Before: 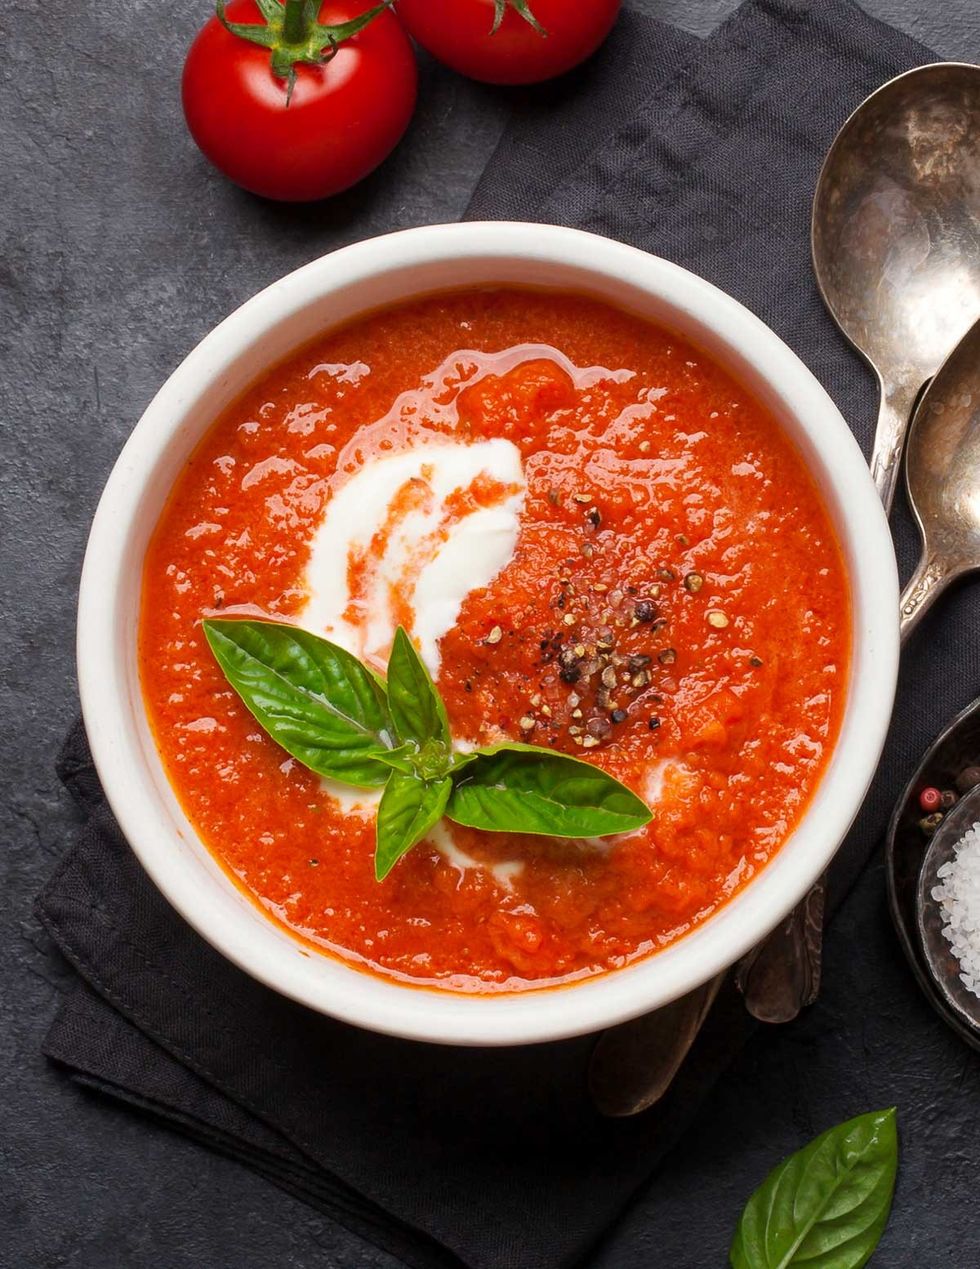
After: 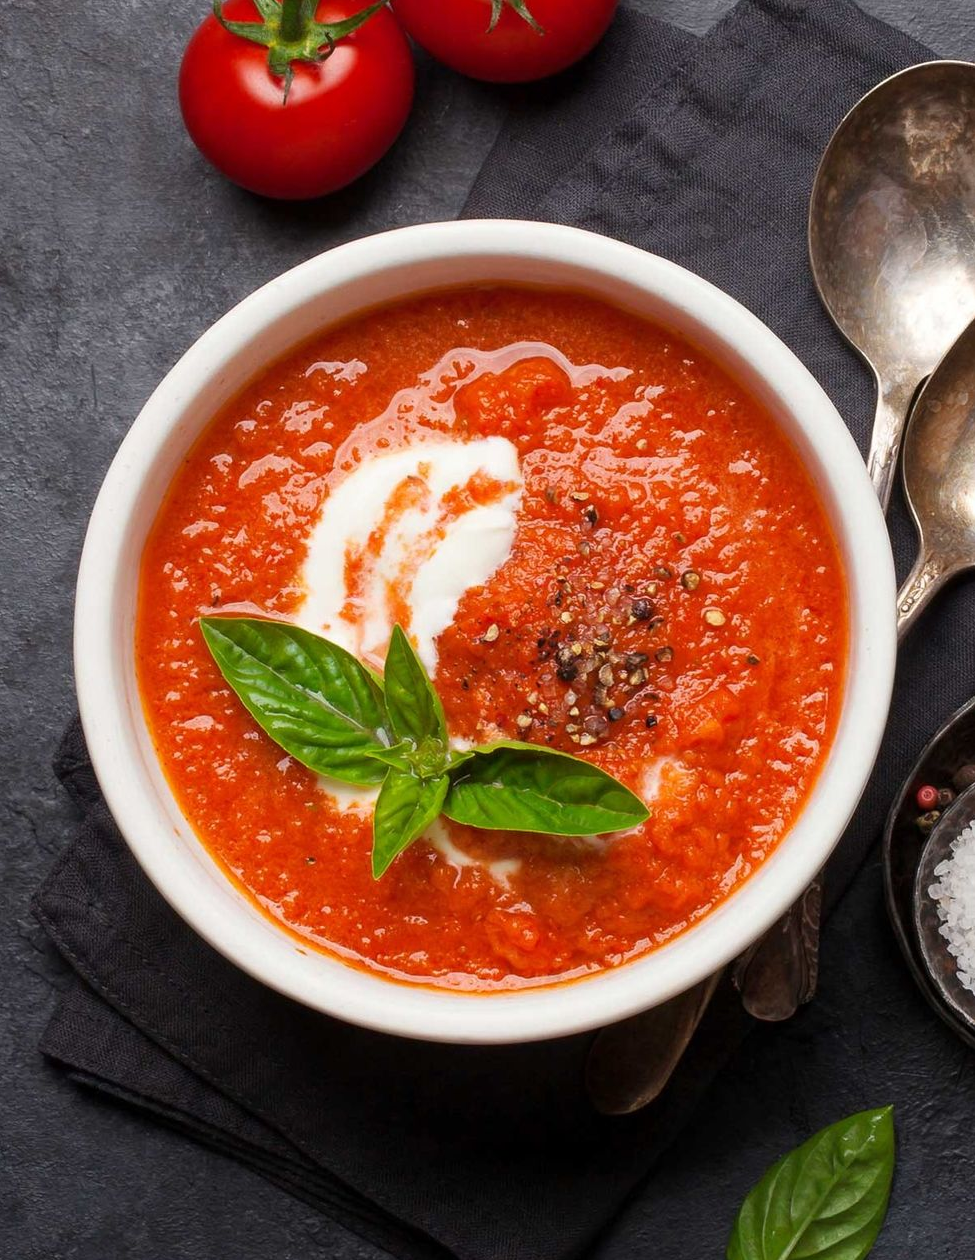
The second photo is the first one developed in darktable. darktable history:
crop and rotate: left 0.484%, top 0.217%, bottom 0.417%
